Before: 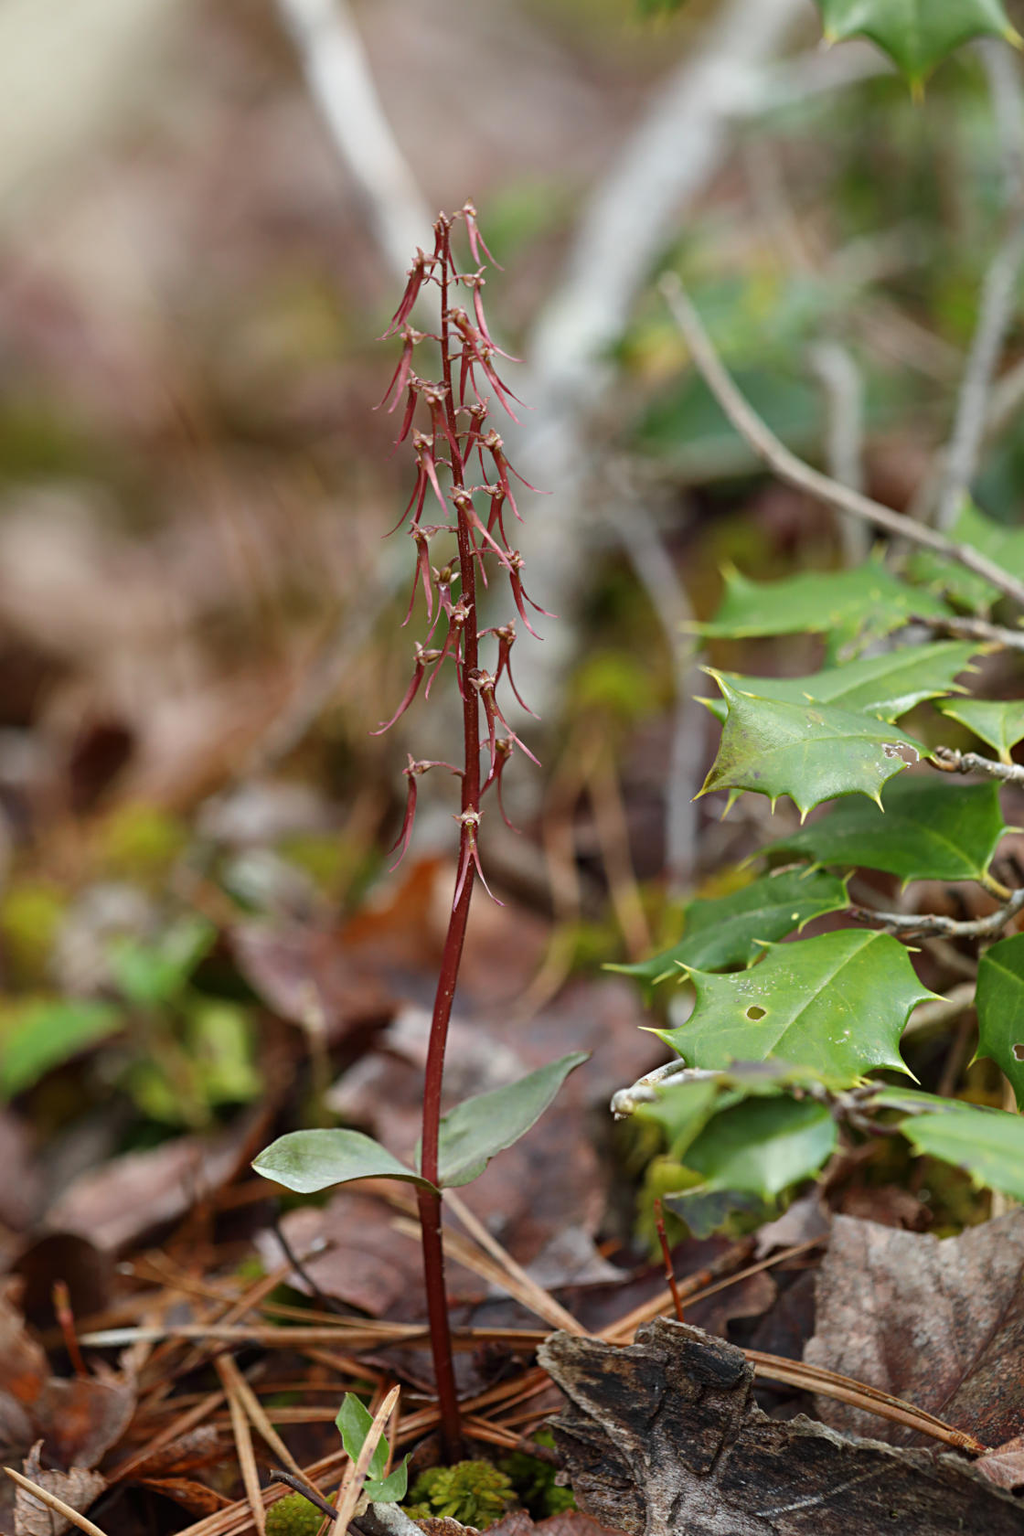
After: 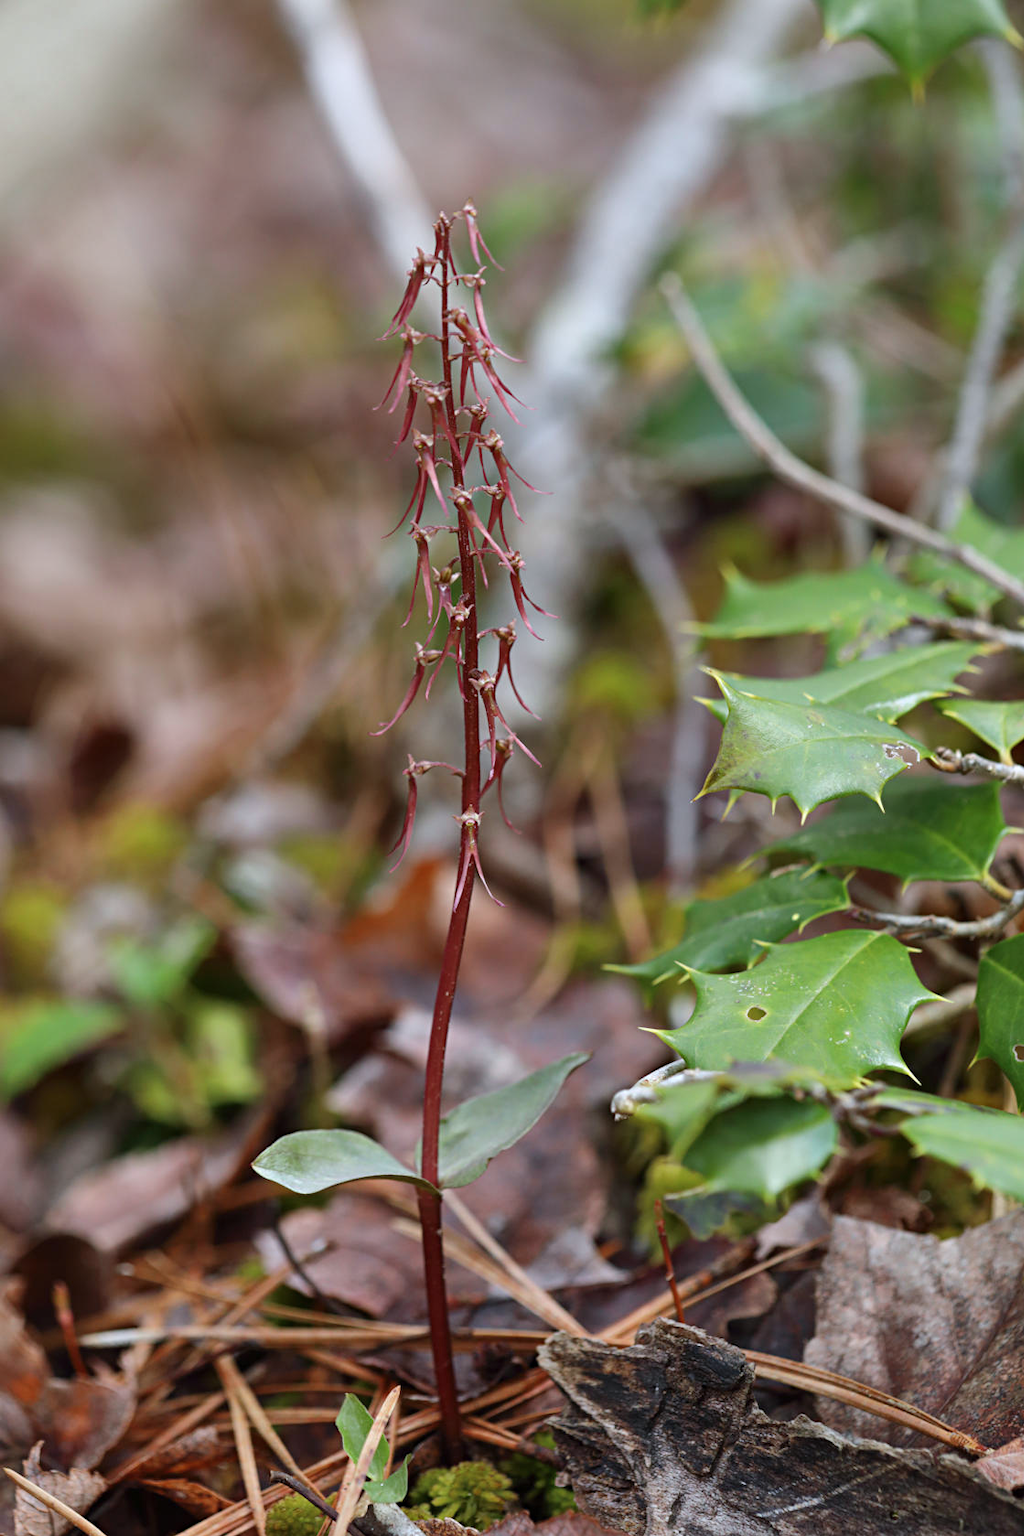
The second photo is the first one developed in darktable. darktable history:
crop: bottom 0.058%
color calibration: illuminant as shot in camera, x 0.358, y 0.373, temperature 4628.91 K
shadows and highlights: low approximation 0.01, soften with gaussian
